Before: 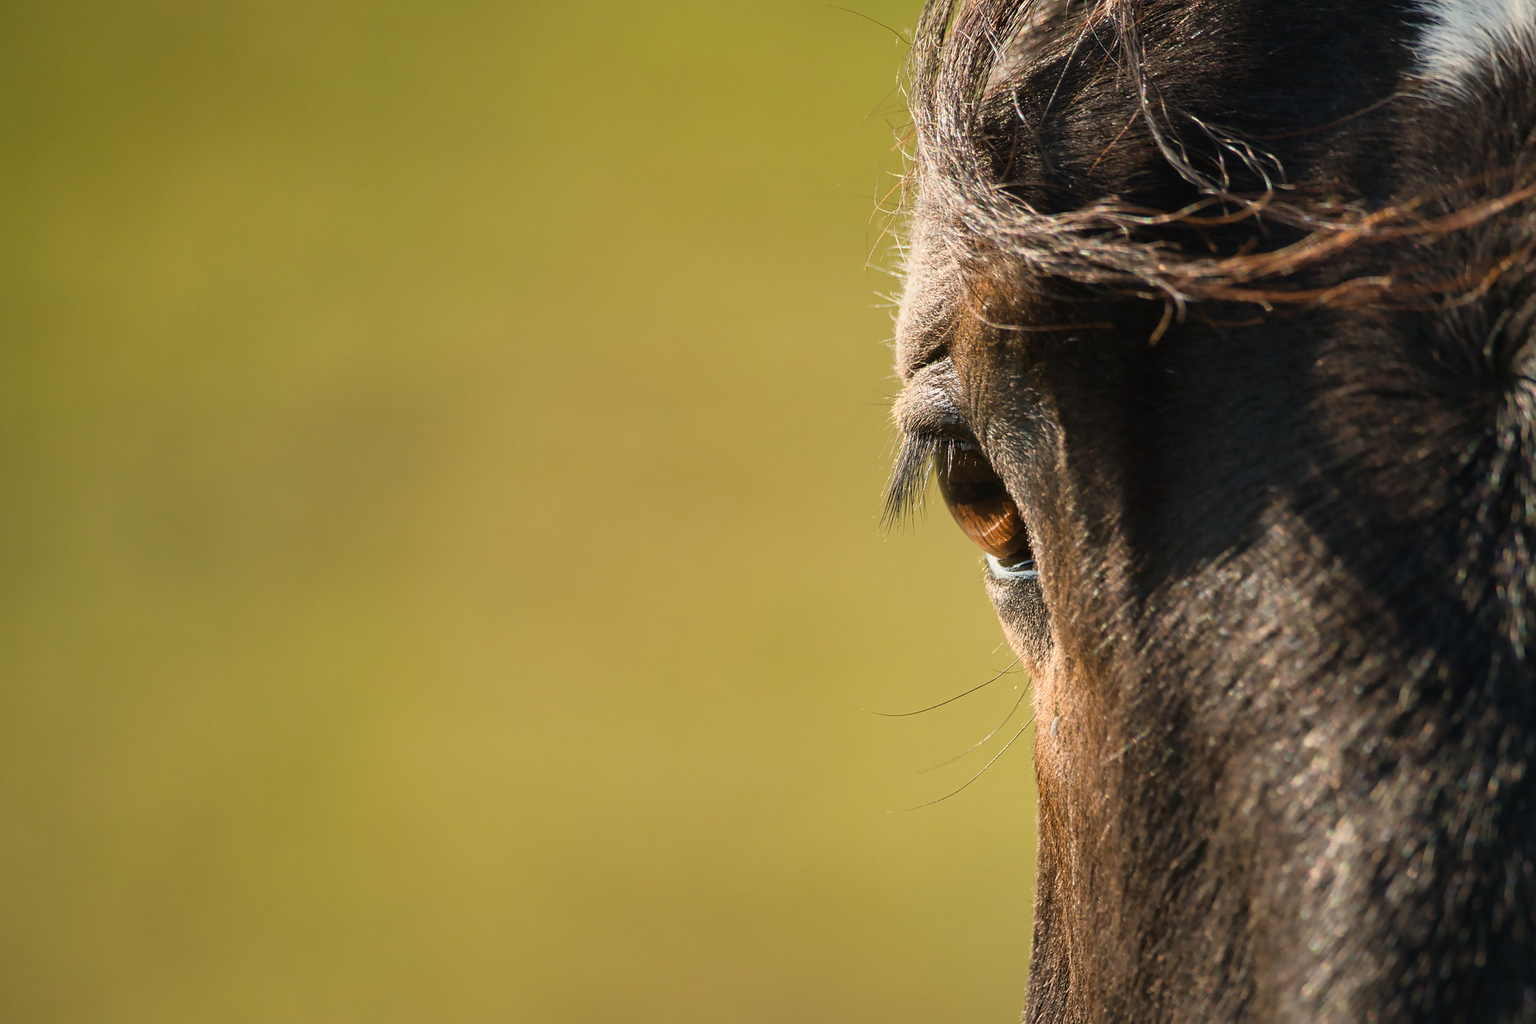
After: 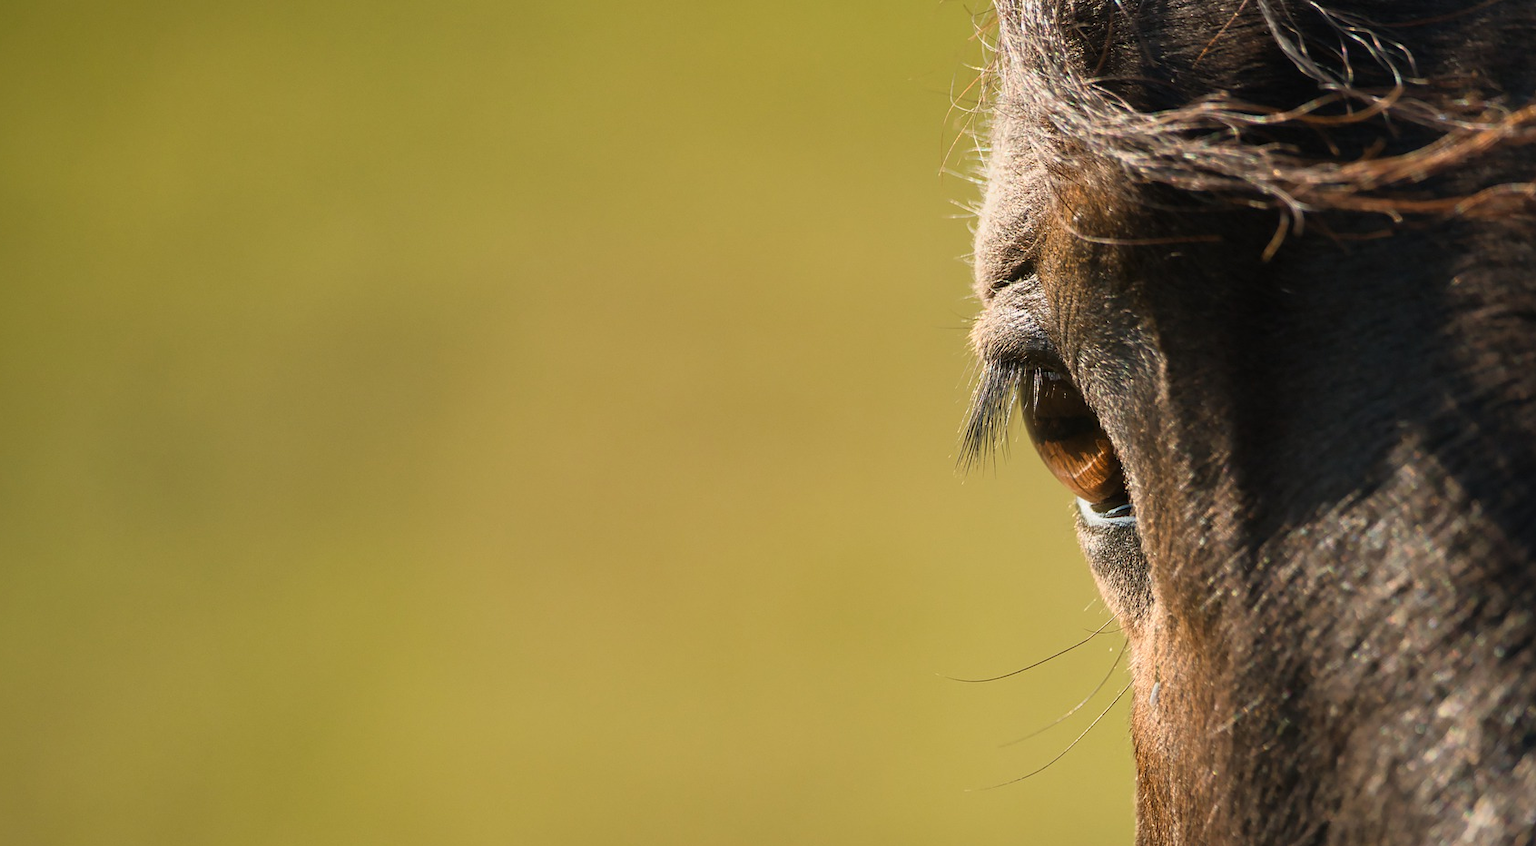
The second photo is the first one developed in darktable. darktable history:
crop and rotate: left 2.403%, top 11.305%, right 9.45%, bottom 15.819%
